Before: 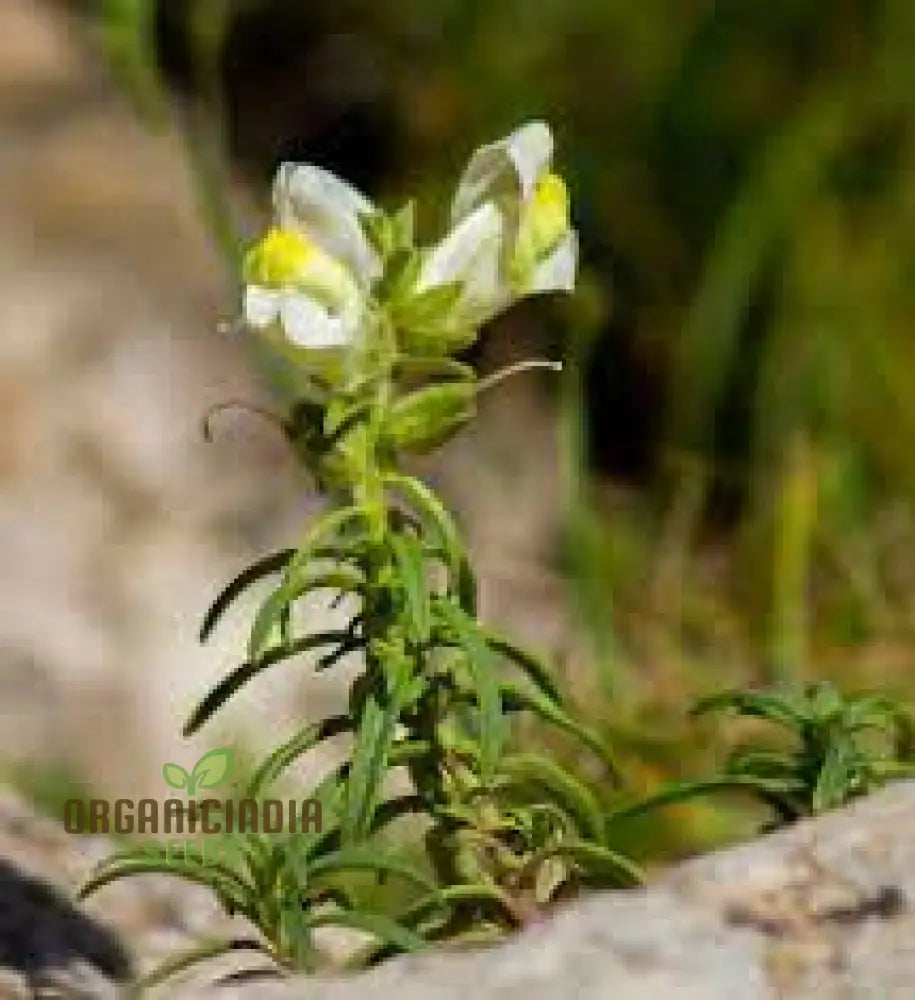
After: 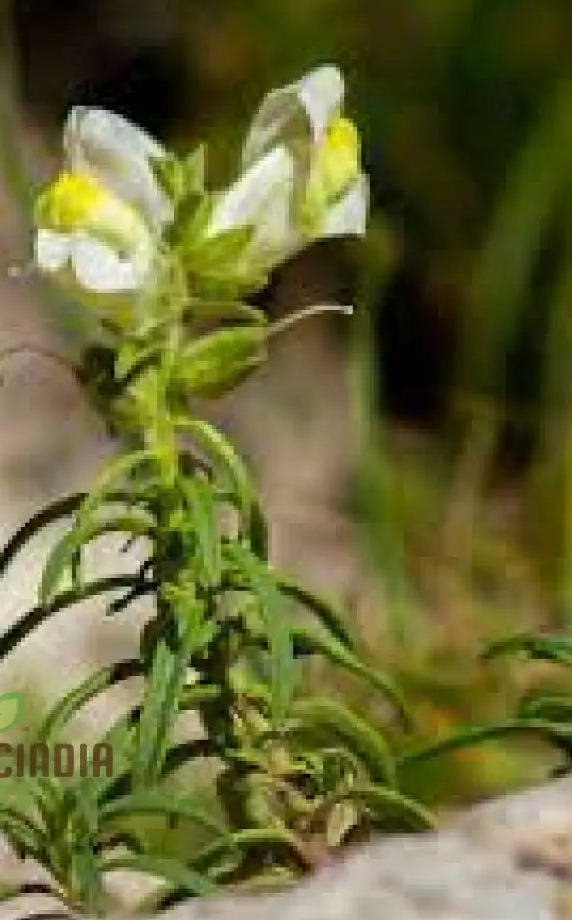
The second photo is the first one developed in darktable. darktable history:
crop and rotate: left 22.941%, top 5.628%, right 14.542%, bottom 2.321%
